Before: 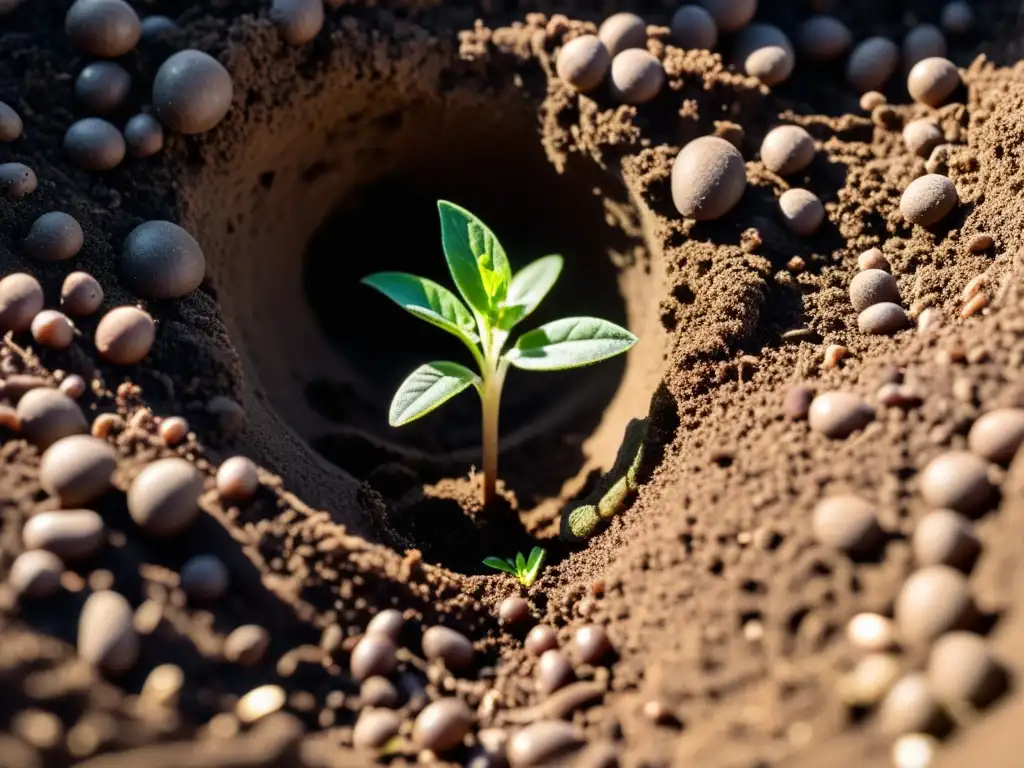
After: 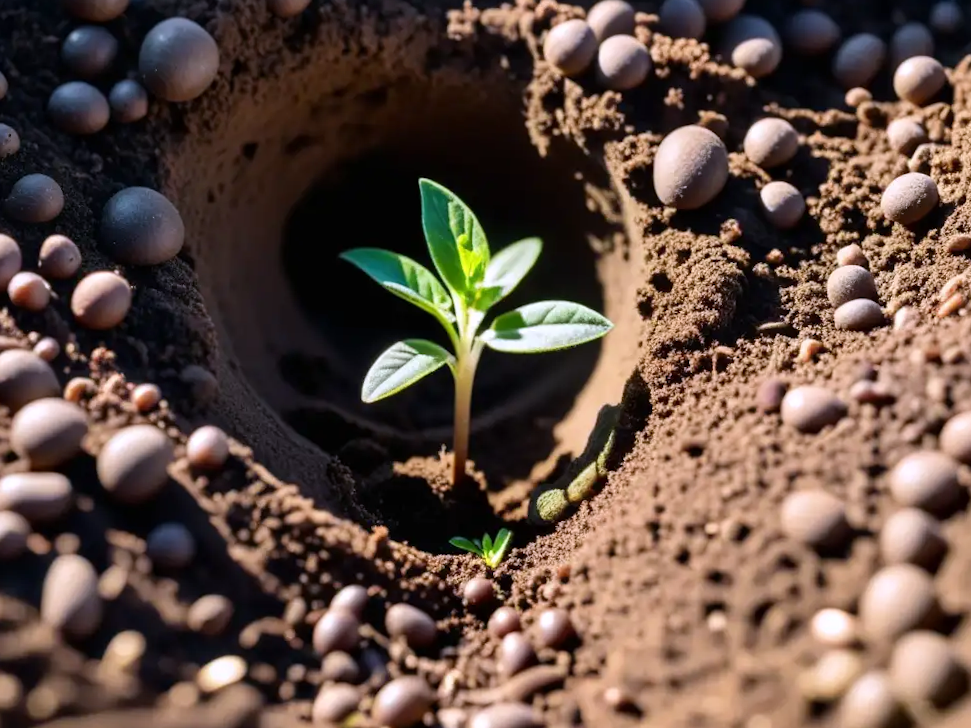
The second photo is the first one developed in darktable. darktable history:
crop and rotate: angle -2.38°
white balance: red 1.004, blue 1.096
